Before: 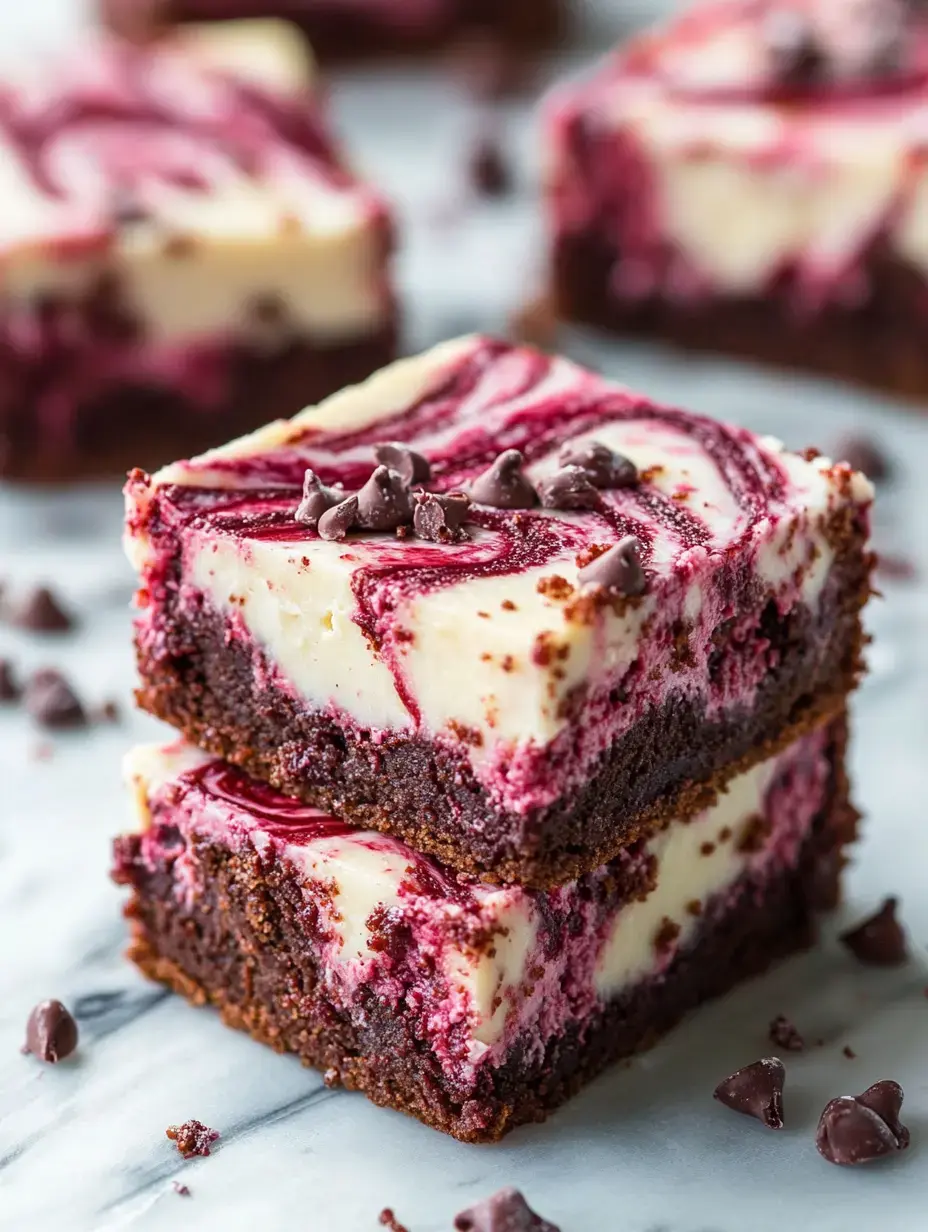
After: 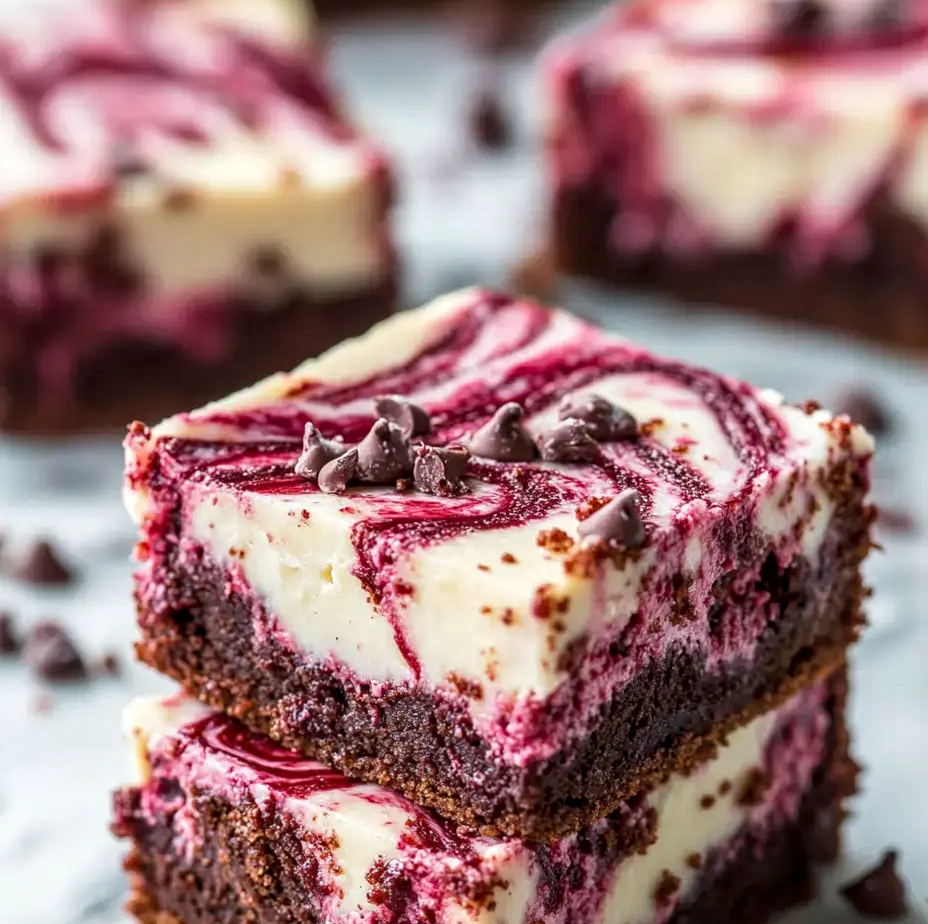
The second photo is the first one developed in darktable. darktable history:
local contrast: detail 130%
crop: top 3.857%, bottom 21.132%
